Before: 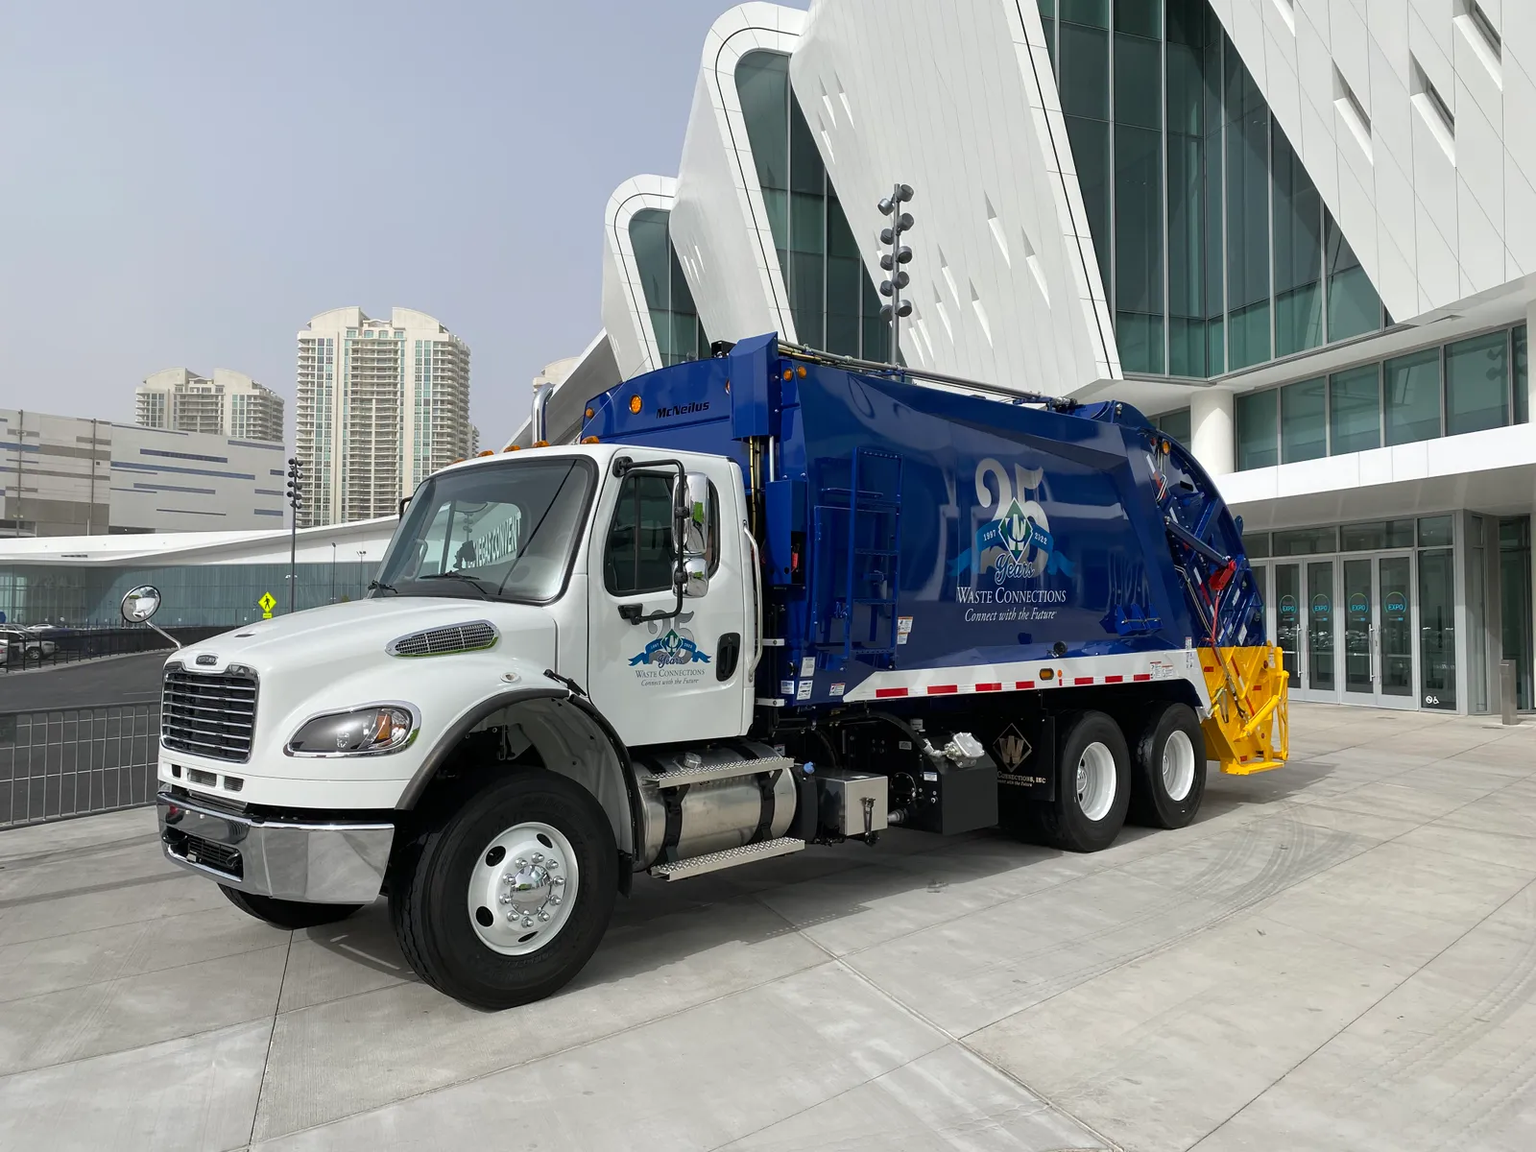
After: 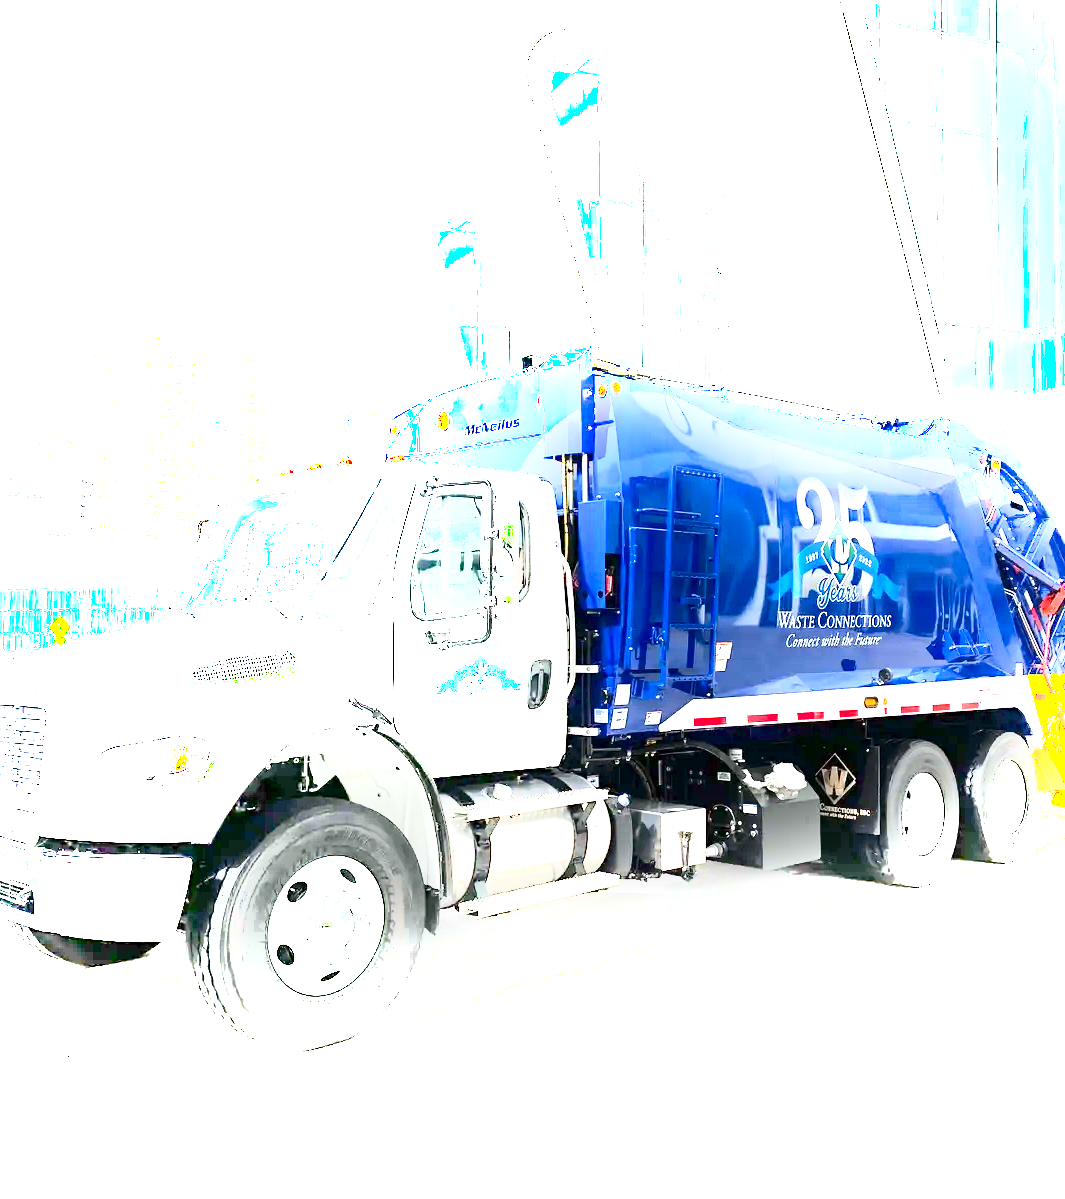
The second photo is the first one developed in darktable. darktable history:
shadows and highlights: highlights 69.85, soften with gaussian
local contrast: mode bilateral grid, contrast 20, coarseness 51, detail 120%, midtone range 0.2
crop and rotate: left 13.717%, right 19.706%
sharpen: radius 5.351, amount 0.309, threshold 25.965
exposure: exposure 3.036 EV, compensate exposure bias true, compensate highlight preservation false
contrast brightness saturation: contrast 0.07, brightness -0.152, saturation 0.118
tone equalizer: on, module defaults
